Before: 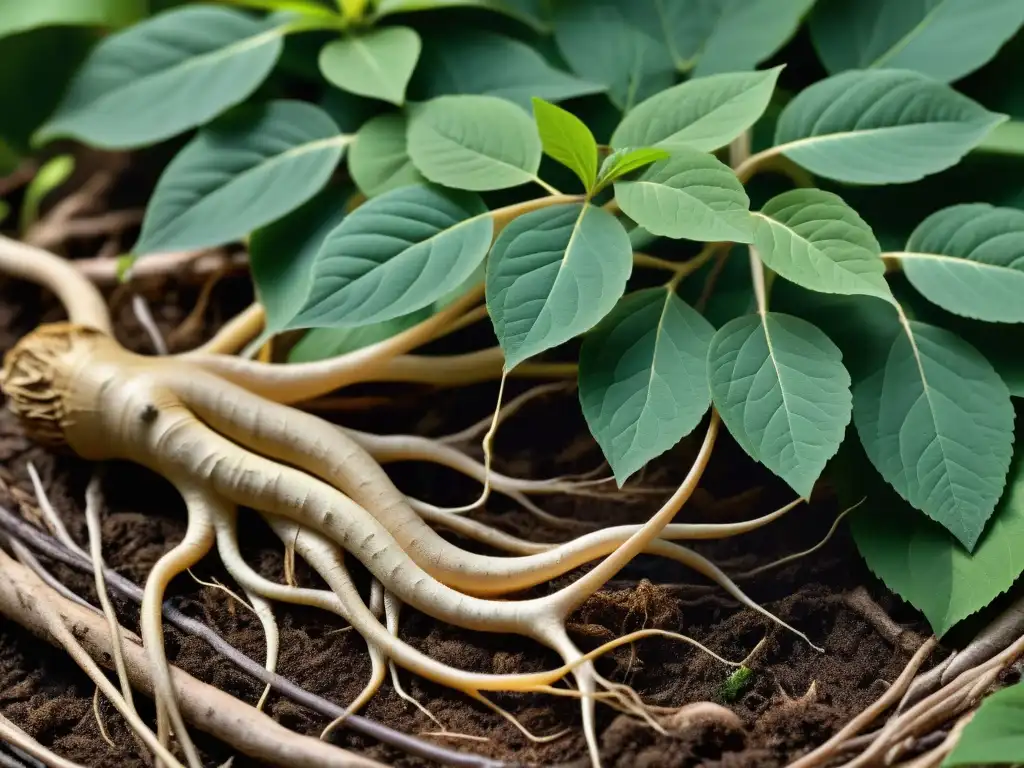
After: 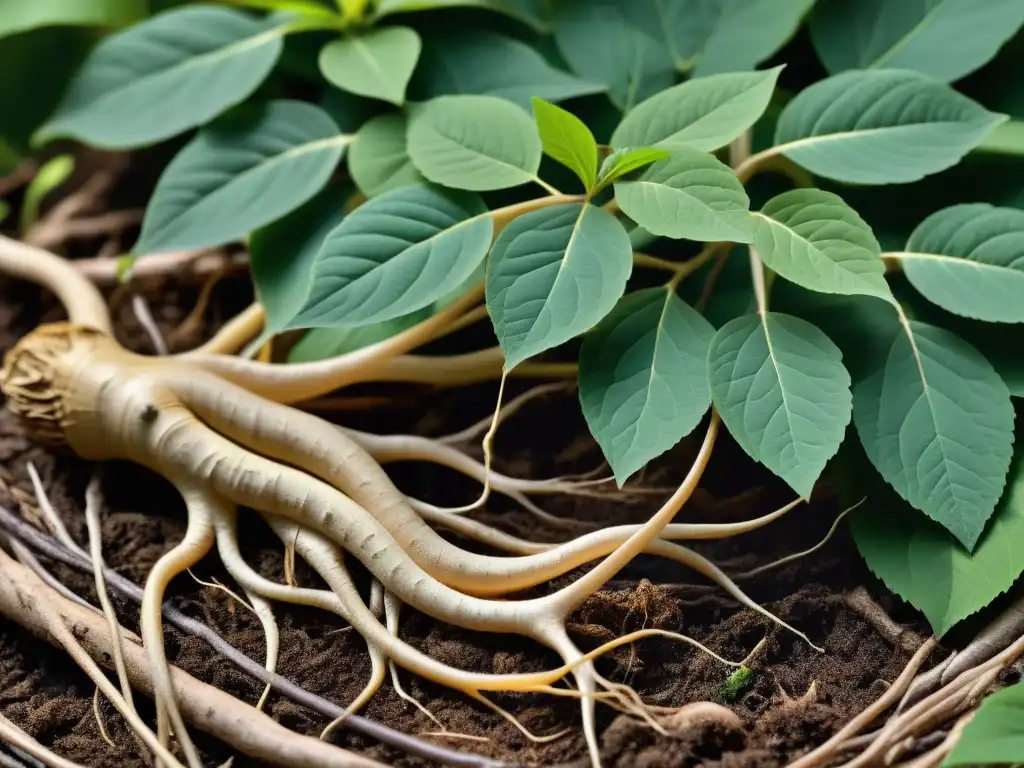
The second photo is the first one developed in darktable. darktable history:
shadows and highlights: highlights color adjustment 46.15%, low approximation 0.01, soften with gaussian
